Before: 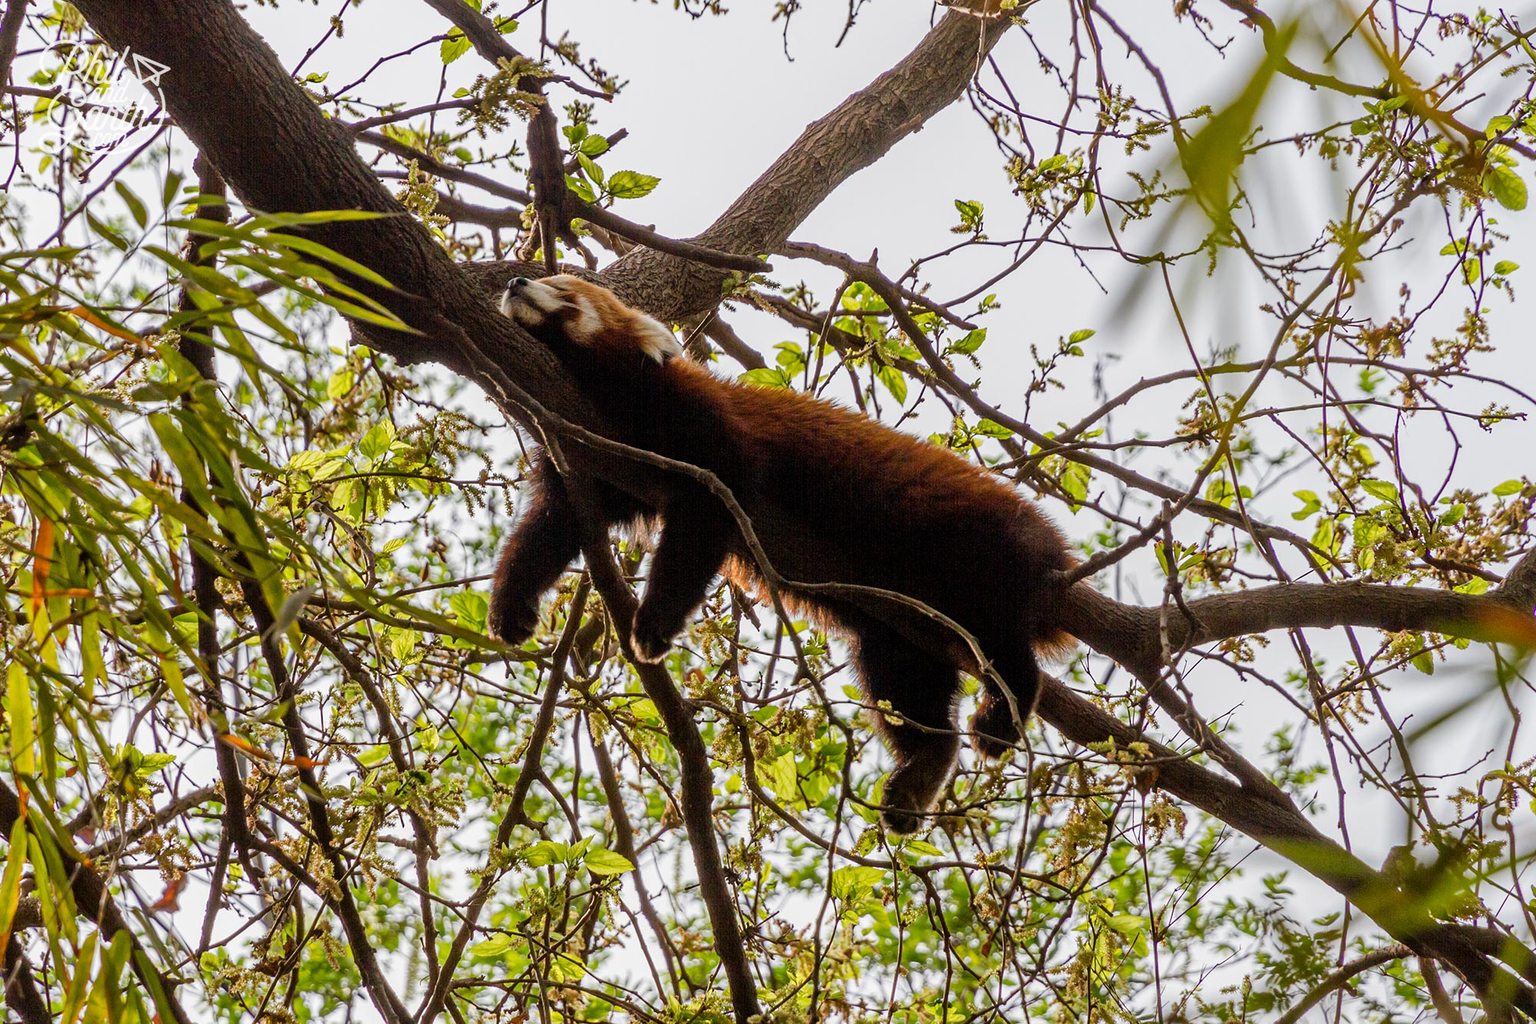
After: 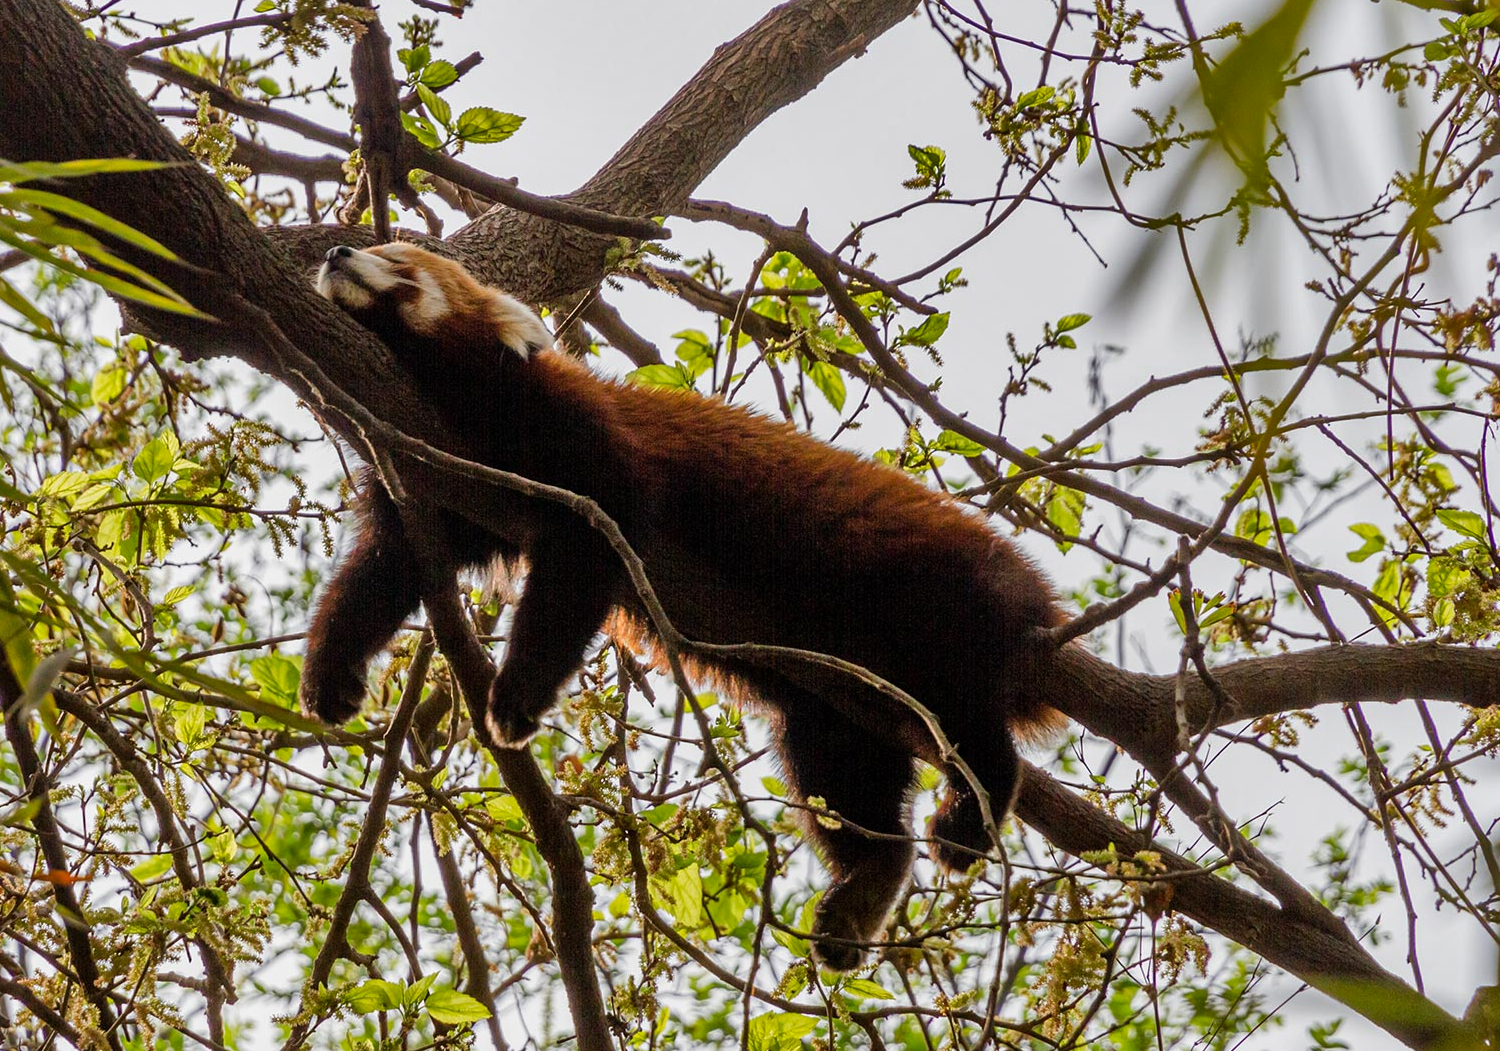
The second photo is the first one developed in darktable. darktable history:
crop: left 16.782%, top 8.663%, right 8.191%, bottom 12.484%
shadows and highlights: shadows 43.43, white point adjustment -1.63, highlights color adjustment 42.32%, soften with gaussian
